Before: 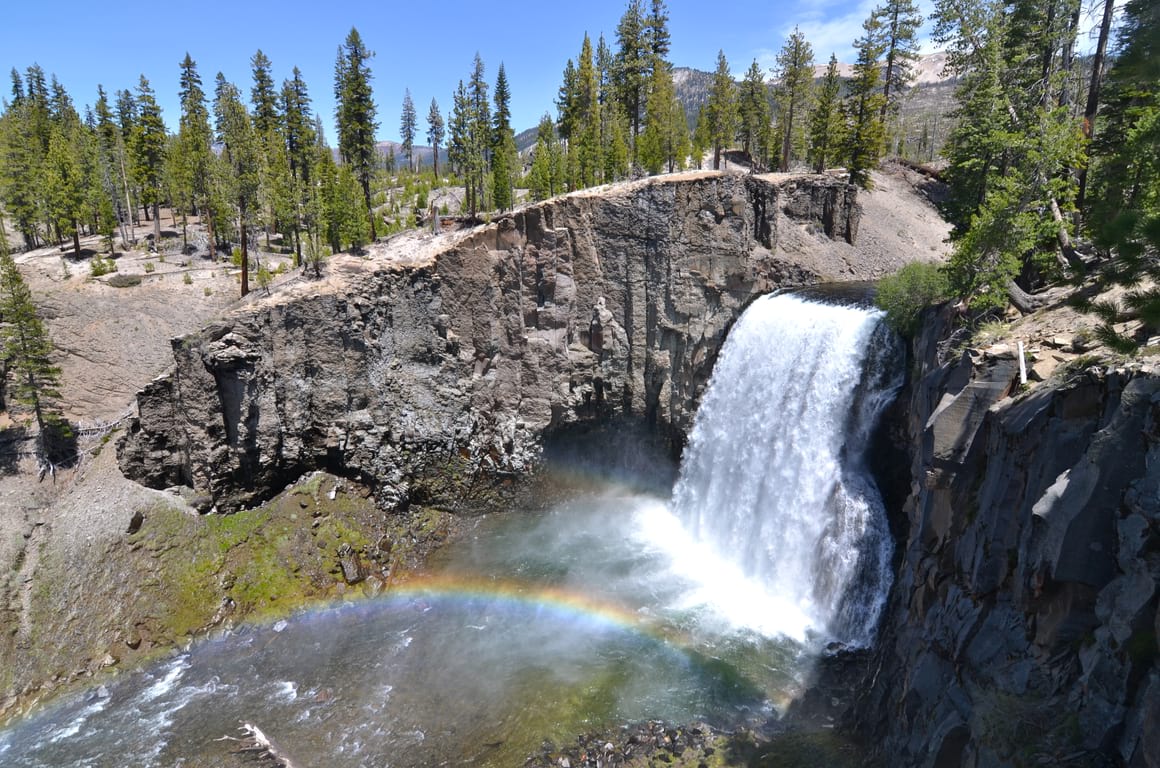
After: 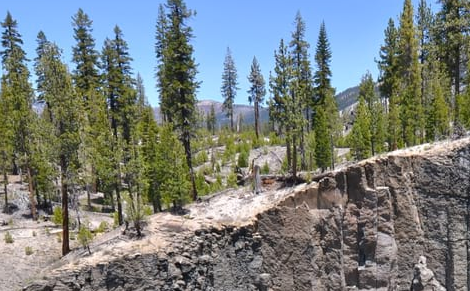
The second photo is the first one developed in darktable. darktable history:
crop: left 15.452%, top 5.459%, right 43.956%, bottom 56.62%
rotate and perspective: automatic cropping off
